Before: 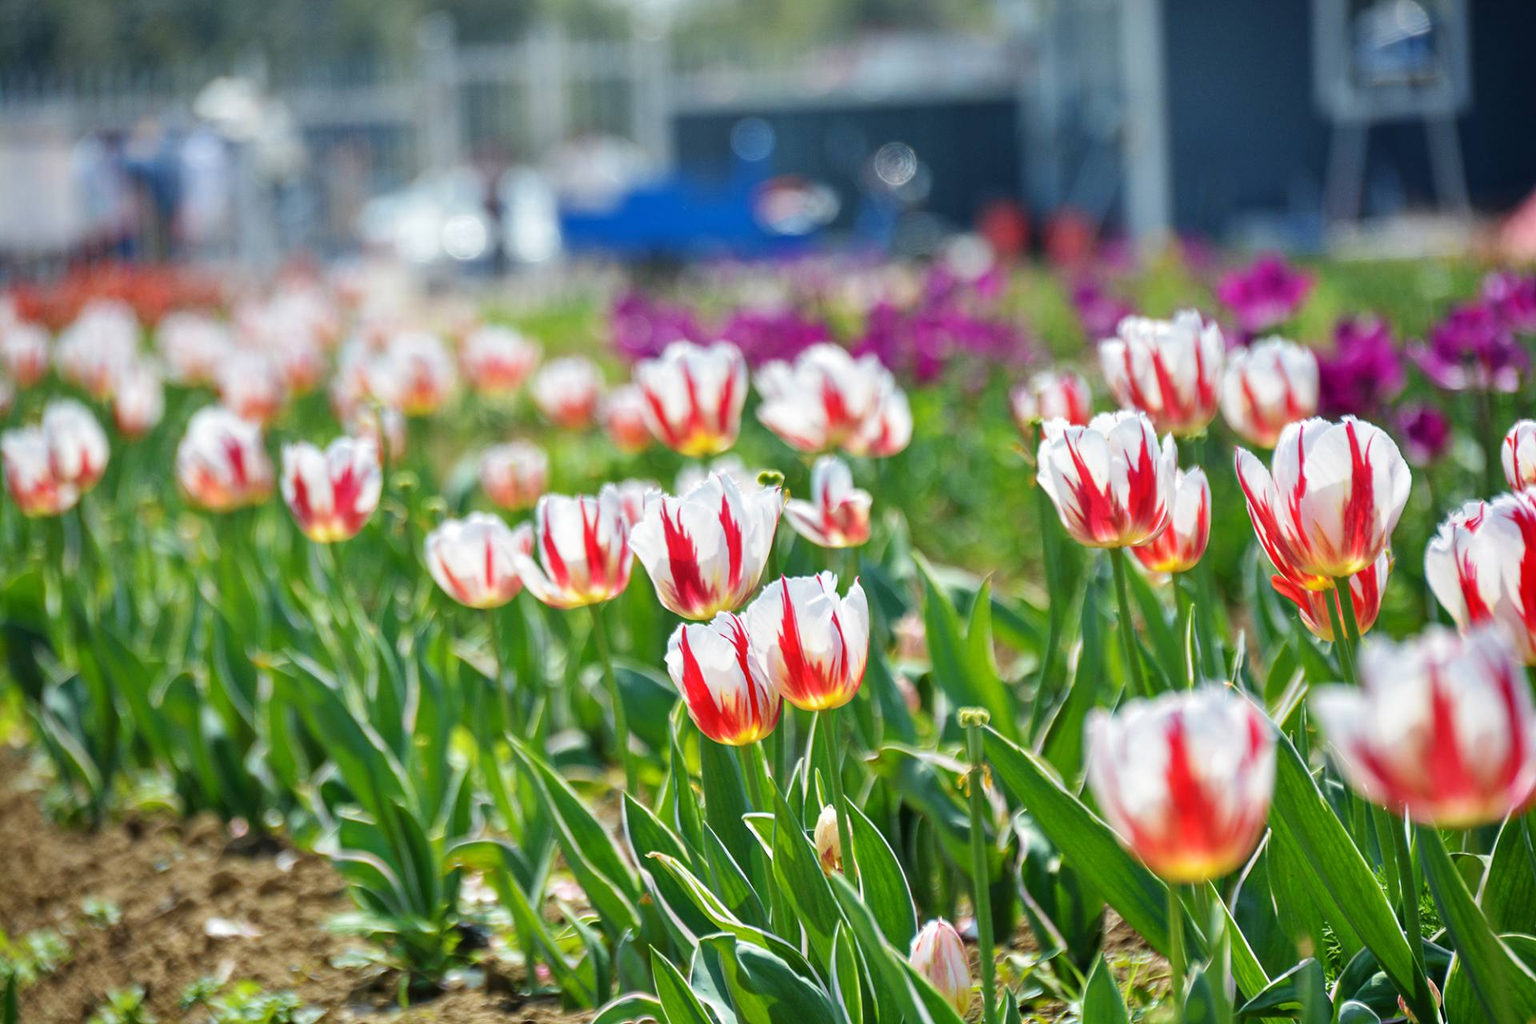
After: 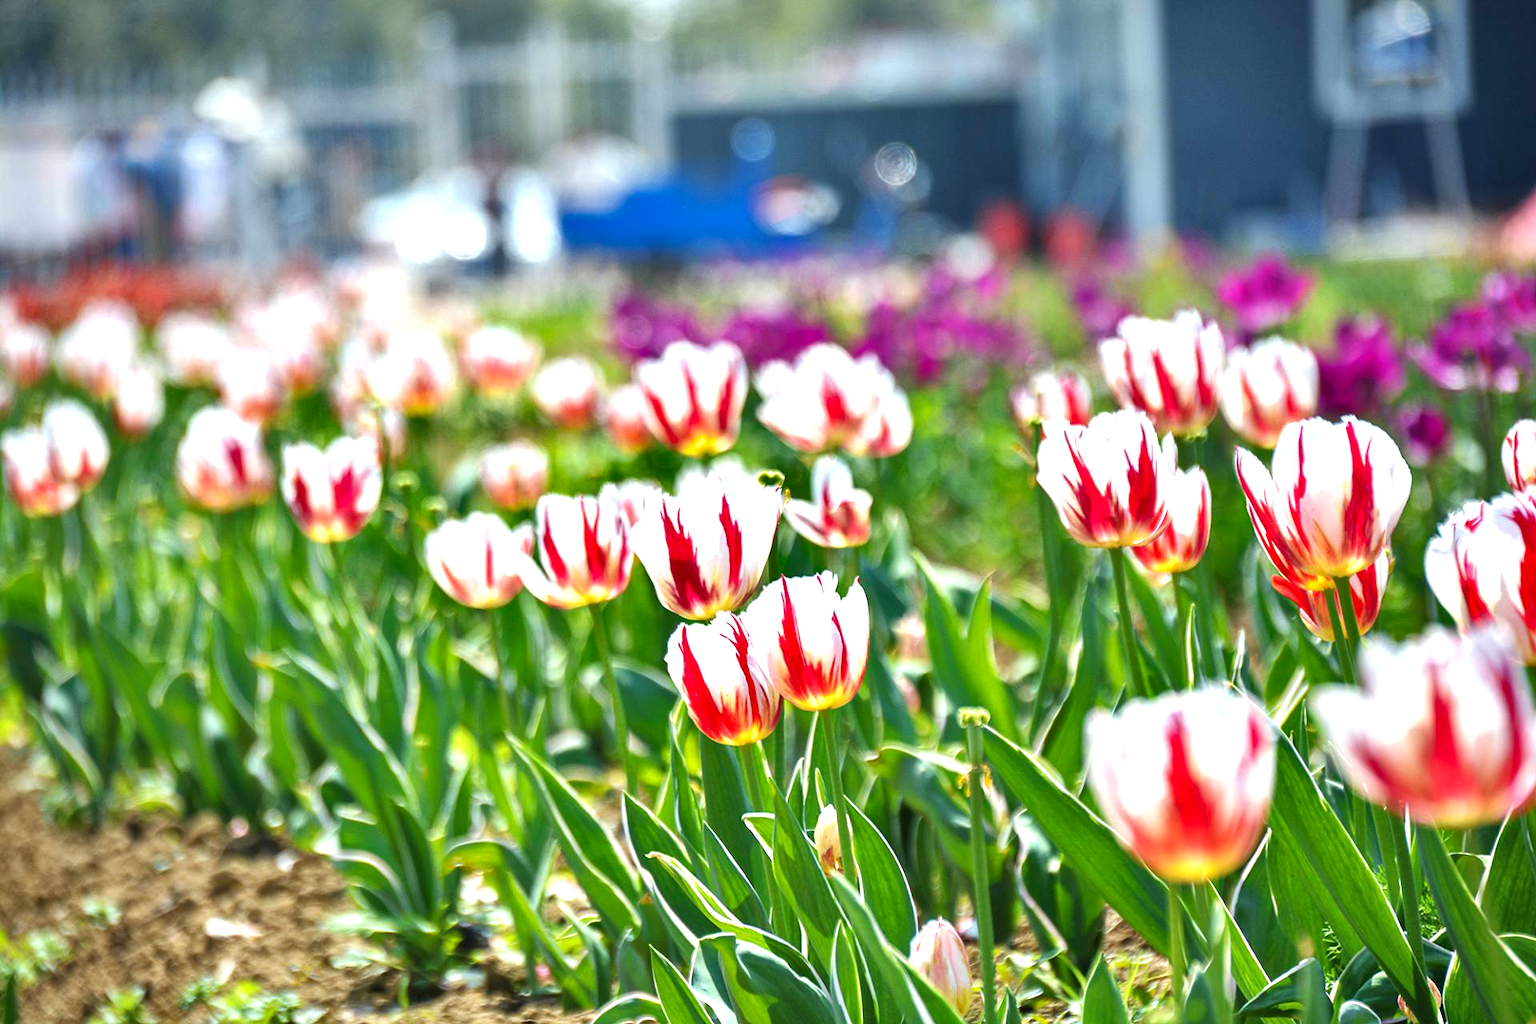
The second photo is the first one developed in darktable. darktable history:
shadows and highlights: soften with gaussian
exposure: black level correction 0, exposure 0.7 EV, compensate exposure bias true, compensate highlight preservation false
